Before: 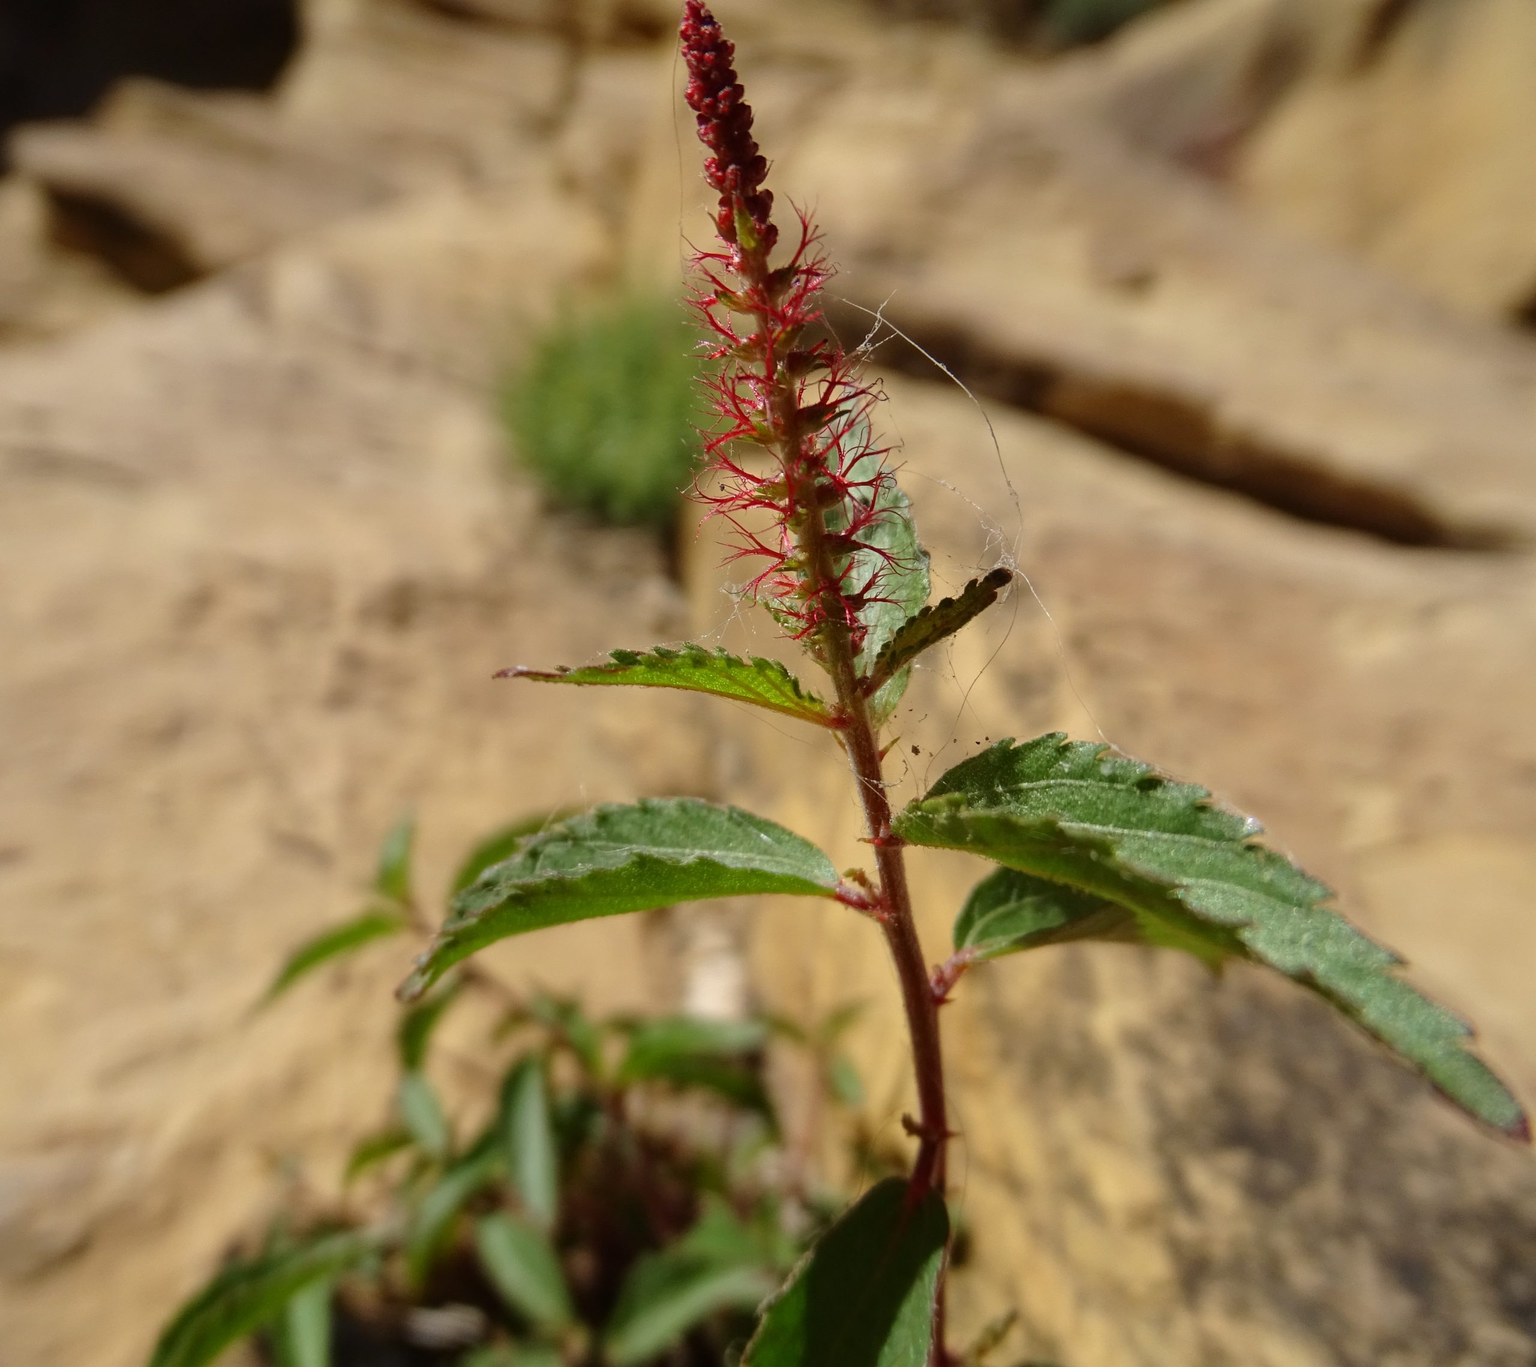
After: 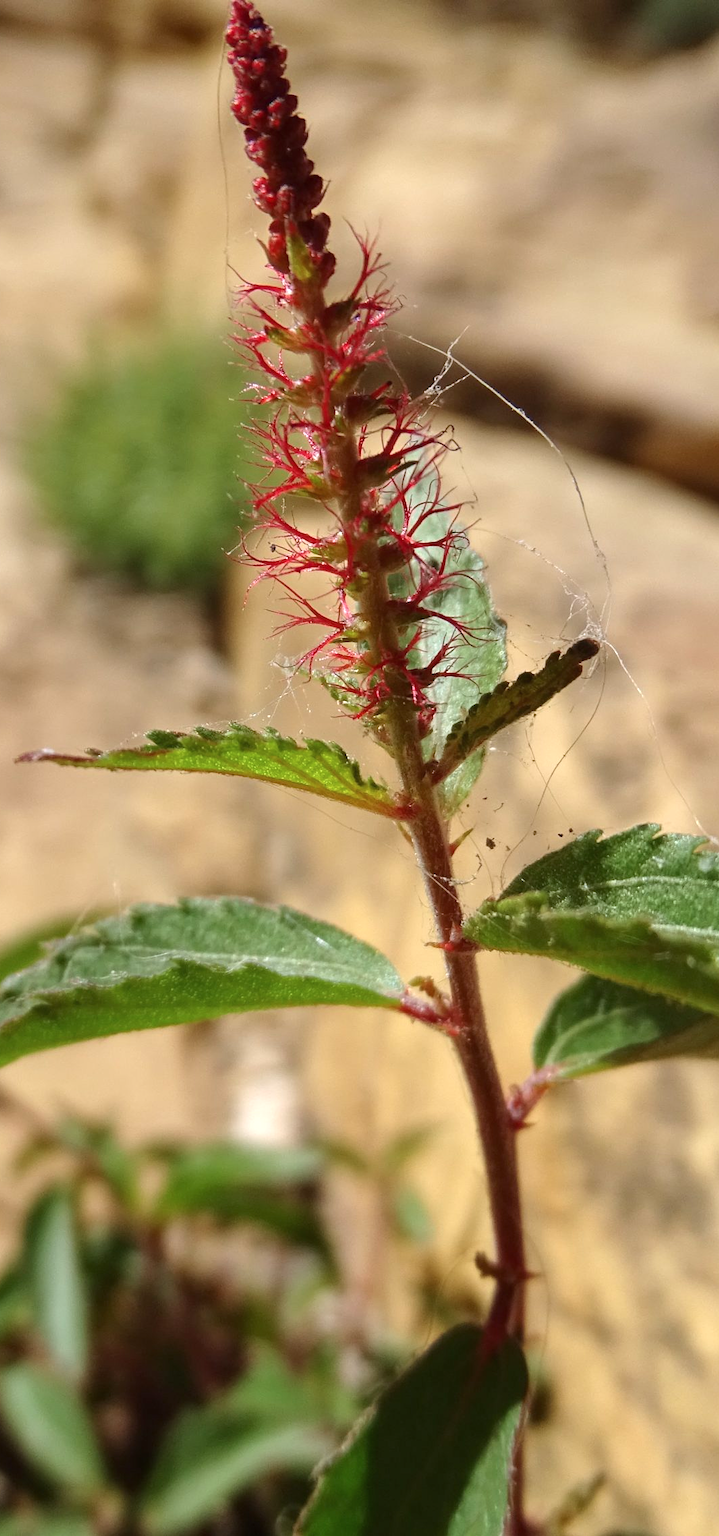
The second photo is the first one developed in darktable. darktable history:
exposure: black level correction 0, exposure 0.5 EV, compensate exposure bias true, compensate highlight preservation false
color correction: highlights a* -0.137, highlights b* -5.91, shadows a* -0.137, shadows b* -0.137
crop: left 31.229%, right 27.105%
